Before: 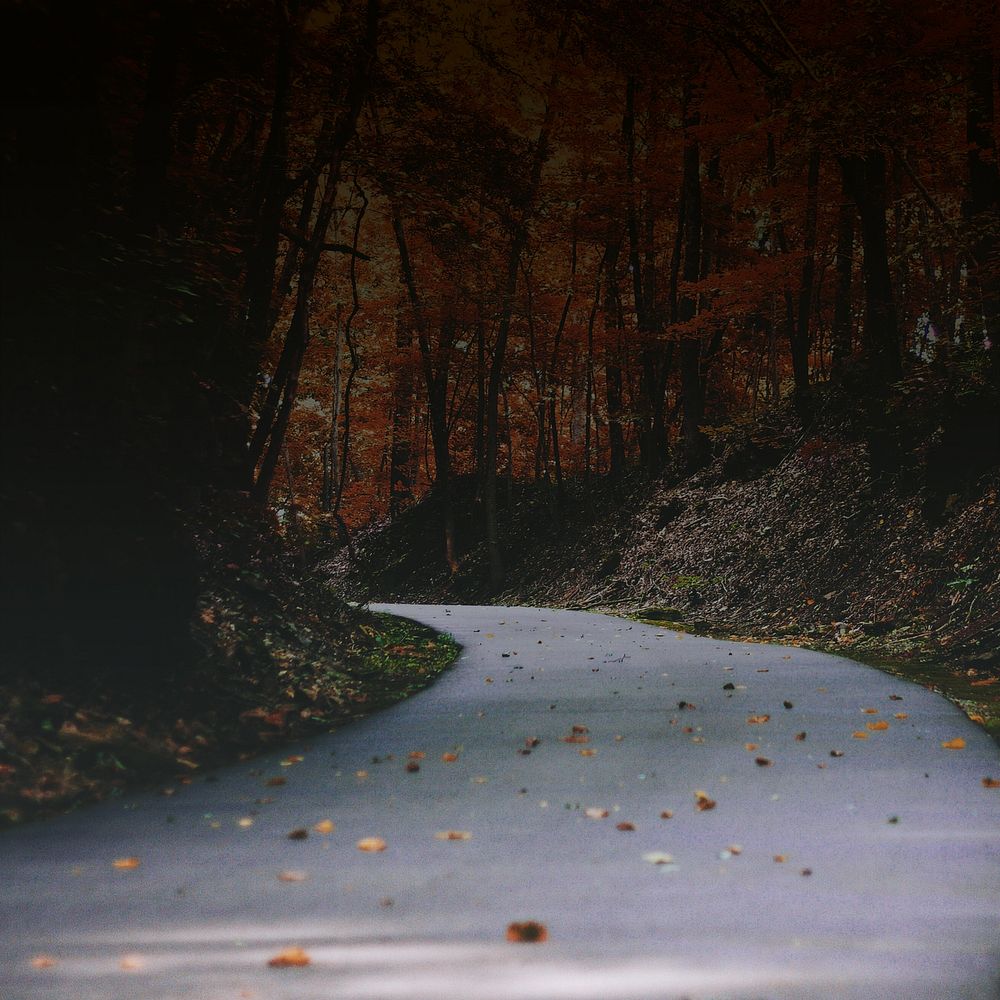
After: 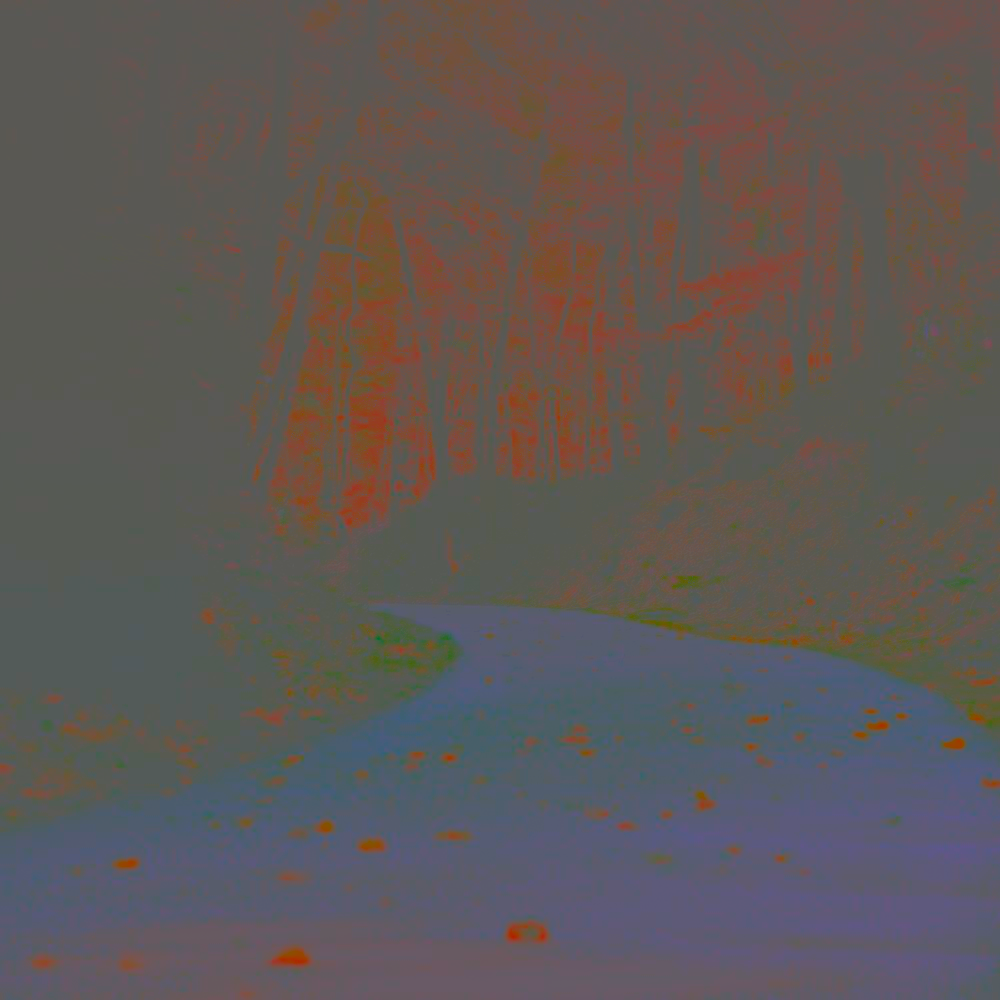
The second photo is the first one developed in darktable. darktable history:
contrast brightness saturation: contrast -0.971, brightness -0.179, saturation 0.732
exposure: exposure -0.062 EV, compensate highlight preservation false
sharpen: amount 0.207
